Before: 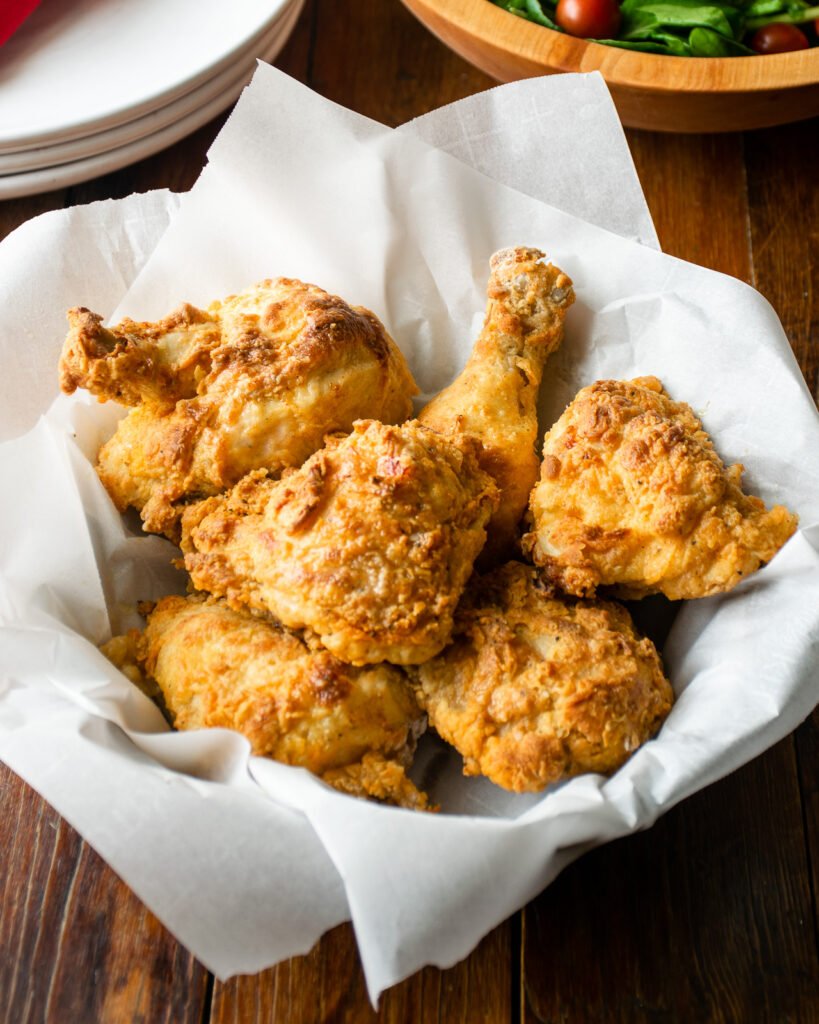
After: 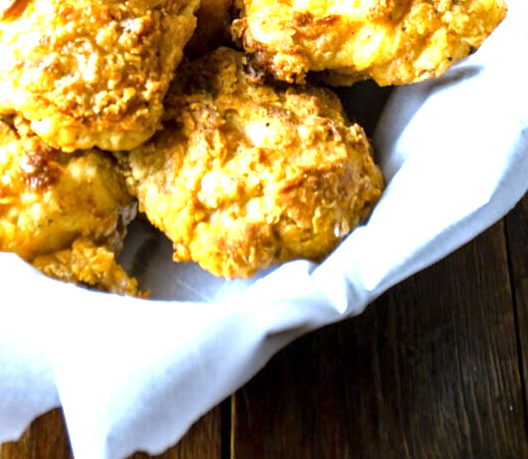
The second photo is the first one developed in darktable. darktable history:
local contrast: mode bilateral grid, contrast 20, coarseness 50, detail 171%, midtone range 0.2
exposure: black level correction 0, exposure 1.4 EV, compensate highlight preservation false
crop and rotate: left 35.509%, top 50.238%, bottom 4.934%
white balance: red 0.871, blue 1.249
